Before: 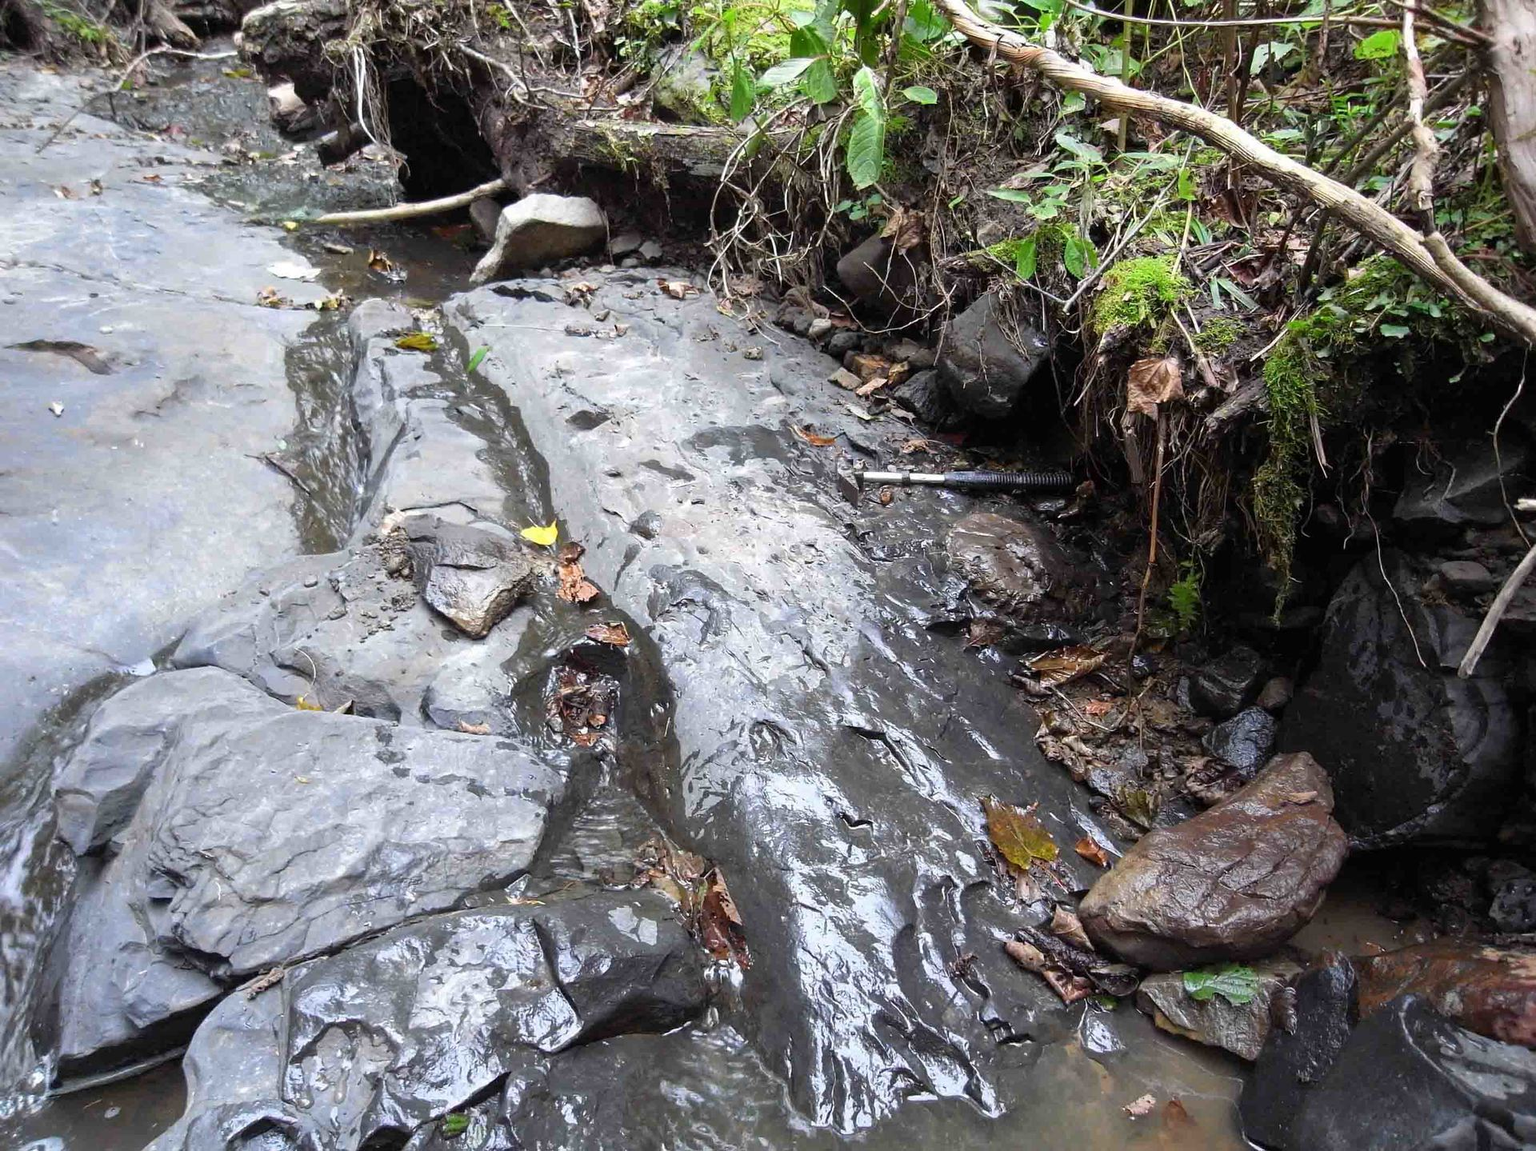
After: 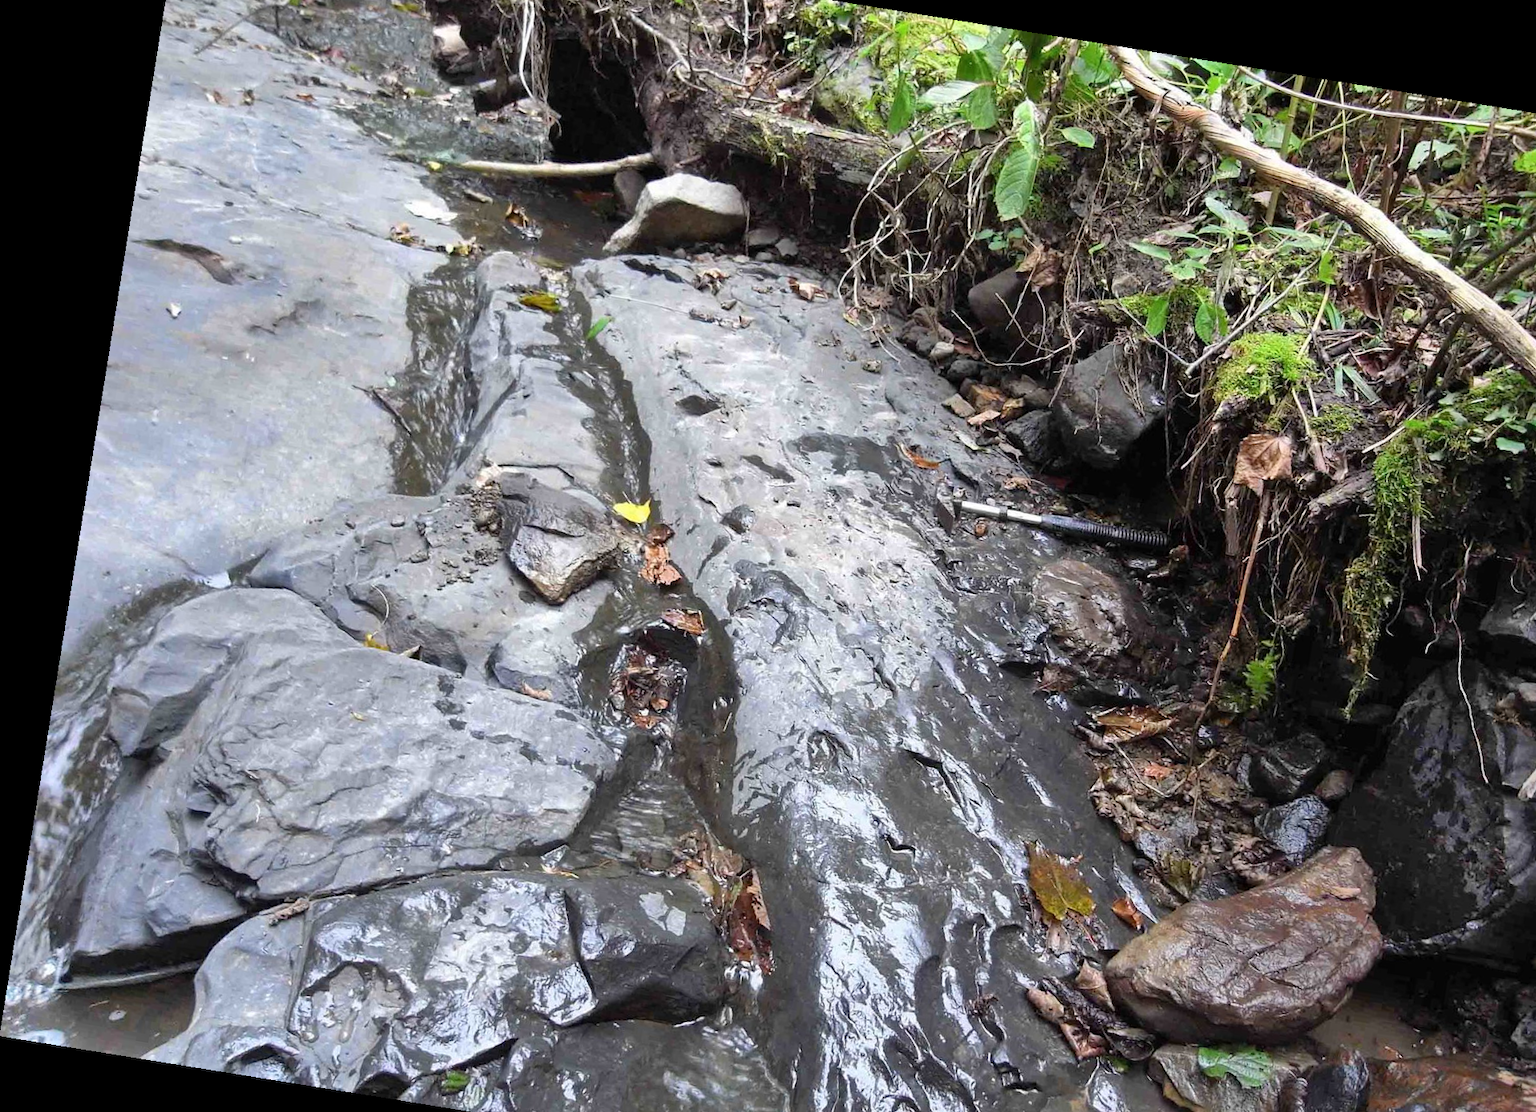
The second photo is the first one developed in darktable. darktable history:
crop: top 7.49%, right 9.717%, bottom 11.943%
rotate and perspective: rotation 9.12°, automatic cropping off
shadows and highlights: soften with gaussian
